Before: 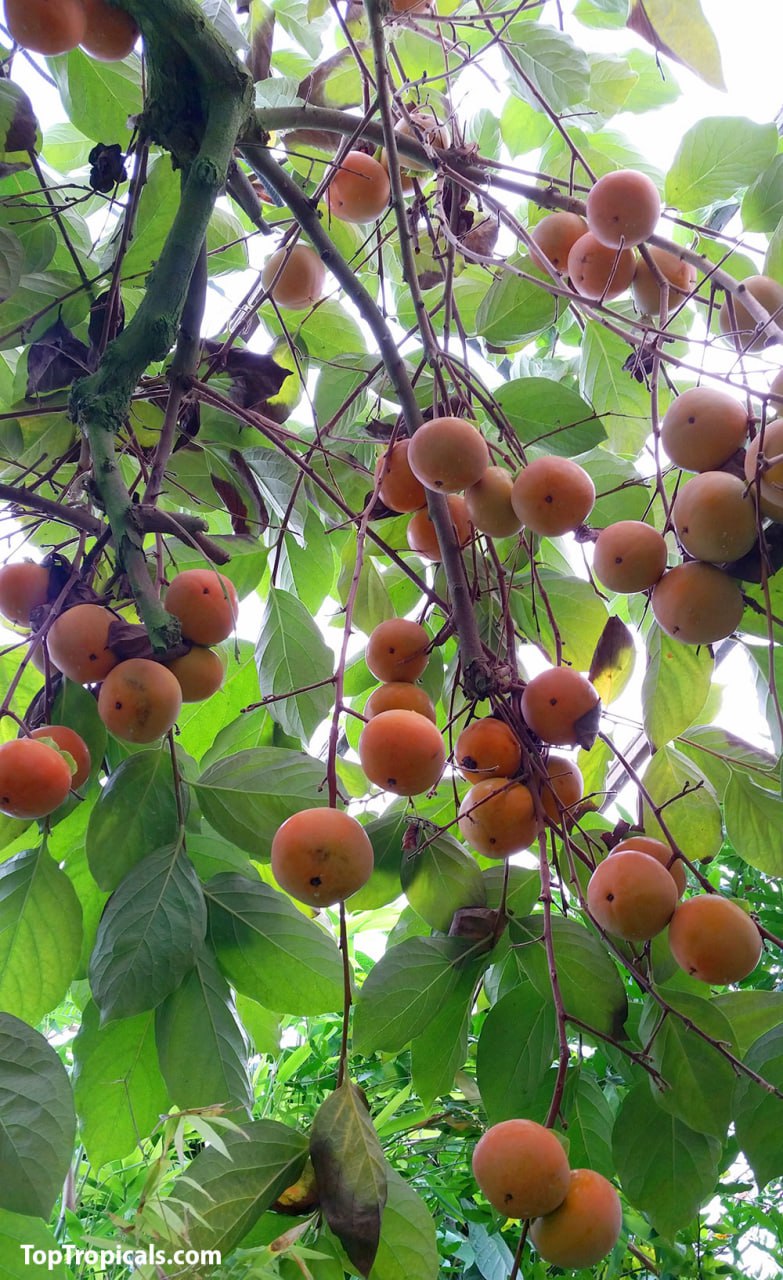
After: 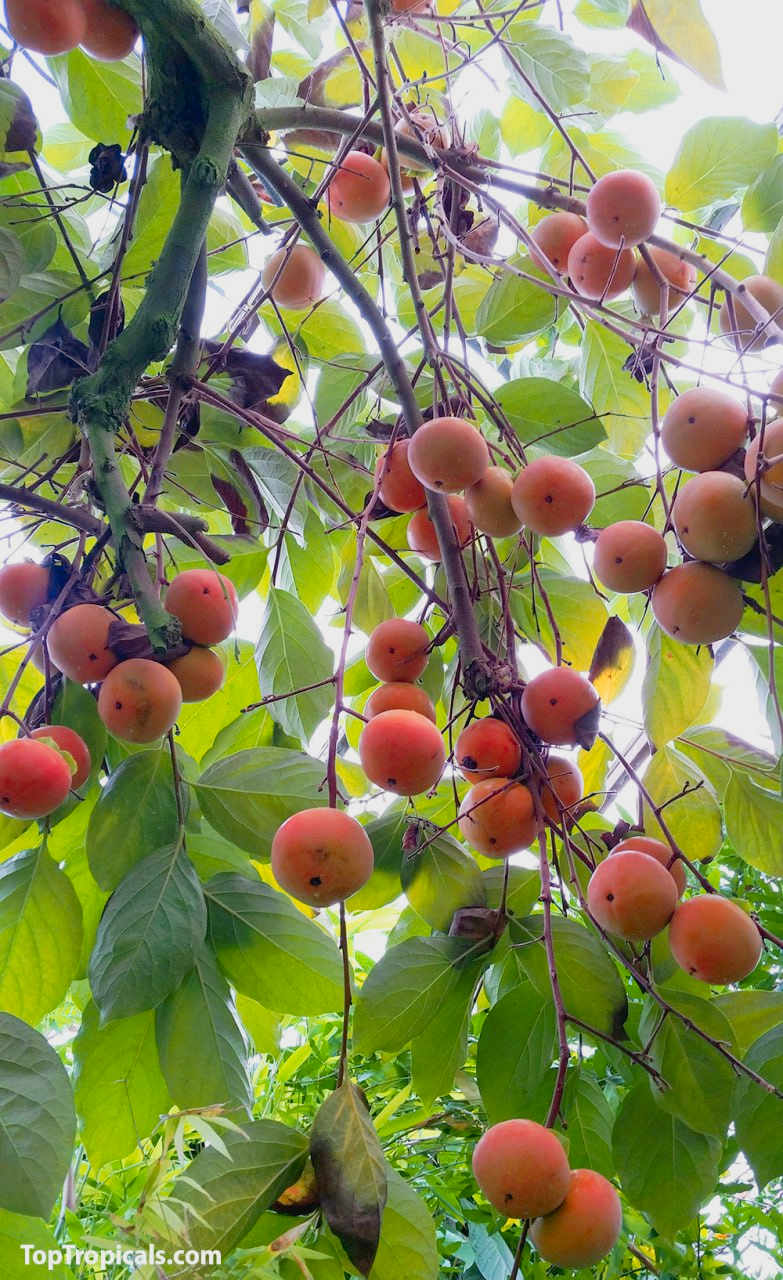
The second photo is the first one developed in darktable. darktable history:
color zones: curves: ch1 [(0.235, 0.558) (0.75, 0.5)]; ch2 [(0.25, 0.462) (0.749, 0.457)], mix 25.94%
filmic rgb: black relative exposure -15 EV, white relative exposure 3 EV, threshold 6 EV, target black luminance 0%, hardness 9.27, latitude 99%, contrast 0.912, shadows ↔ highlights balance 0.505%, add noise in highlights 0, color science v3 (2019), use custom middle-gray values true, iterations of high-quality reconstruction 0, contrast in highlights soft, enable highlight reconstruction true
tone curve: curves: ch0 [(0, 0) (0.003, 0.032) (0.011, 0.033) (0.025, 0.036) (0.044, 0.046) (0.069, 0.069) (0.1, 0.108) (0.136, 0.157) (0.177, 0.208) (0.224, 0.256) (0.277, 0.313) (0.335, 0.379) (0.399, 0.444) (0.468, 0.514) (0.543, 0.595) (0.623, 0.687) (0.709, 0.772) (0.801, 0.854) (0.898, 0.933) (1, 1)], preserve colors none
